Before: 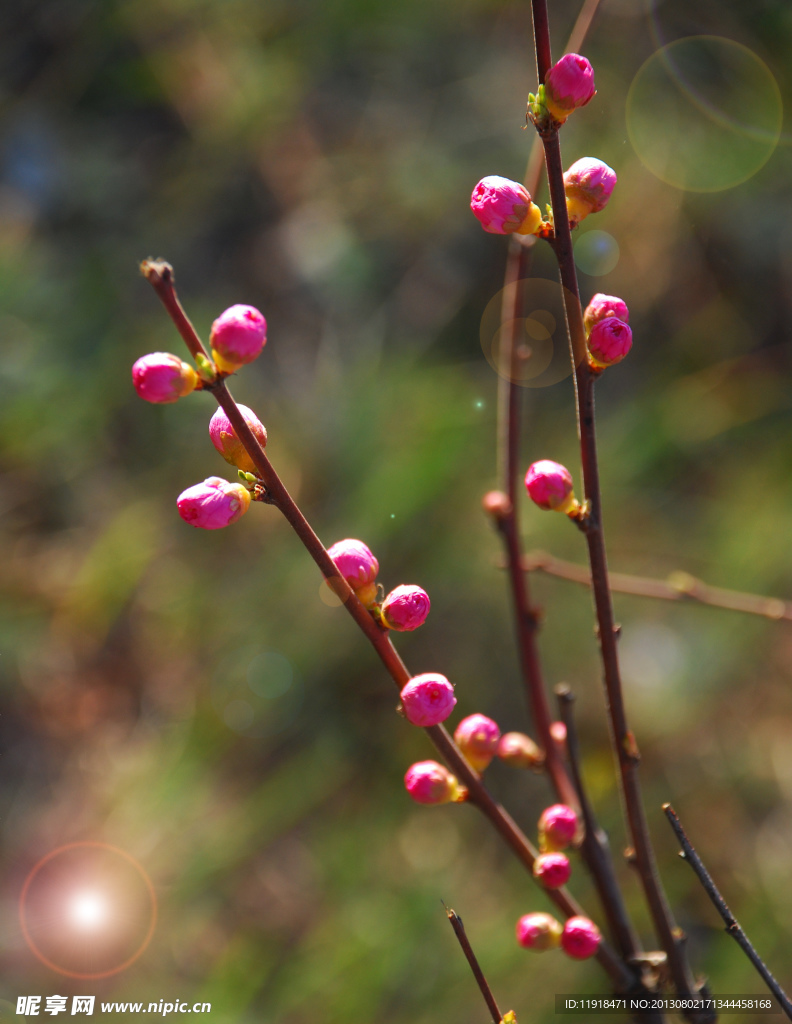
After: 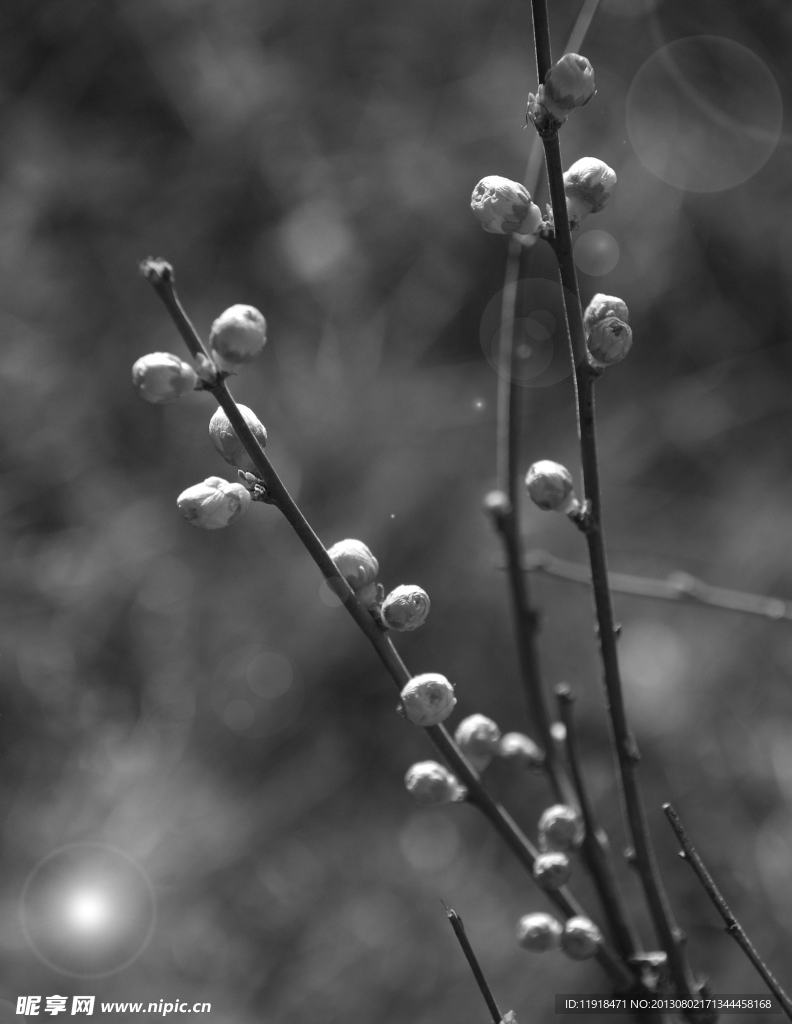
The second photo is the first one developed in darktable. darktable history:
tone equalizer: -7 EV 0.096 EV
color calibration: output gray [0.246, 0.254, 0.501, 0], x 0.37, y 0.377, temperature 4298.61 K
